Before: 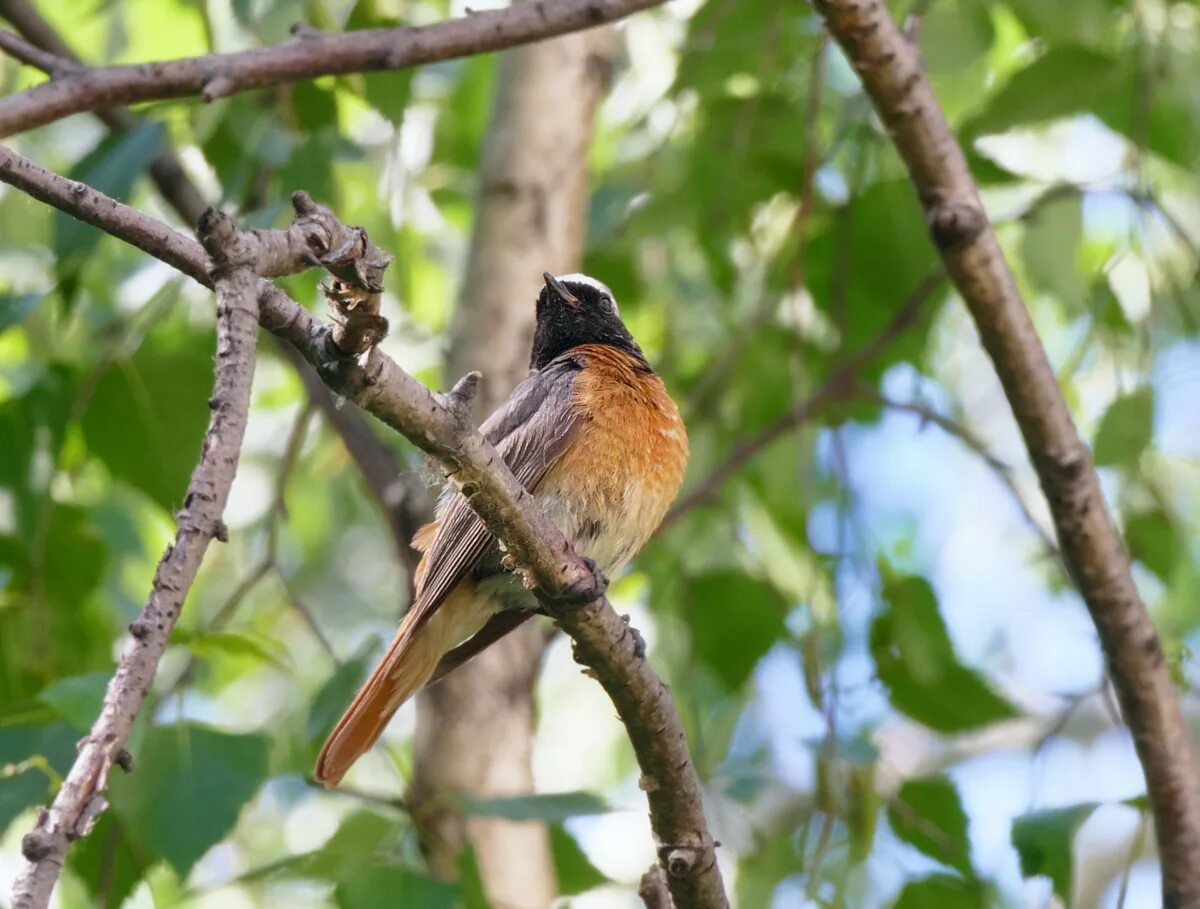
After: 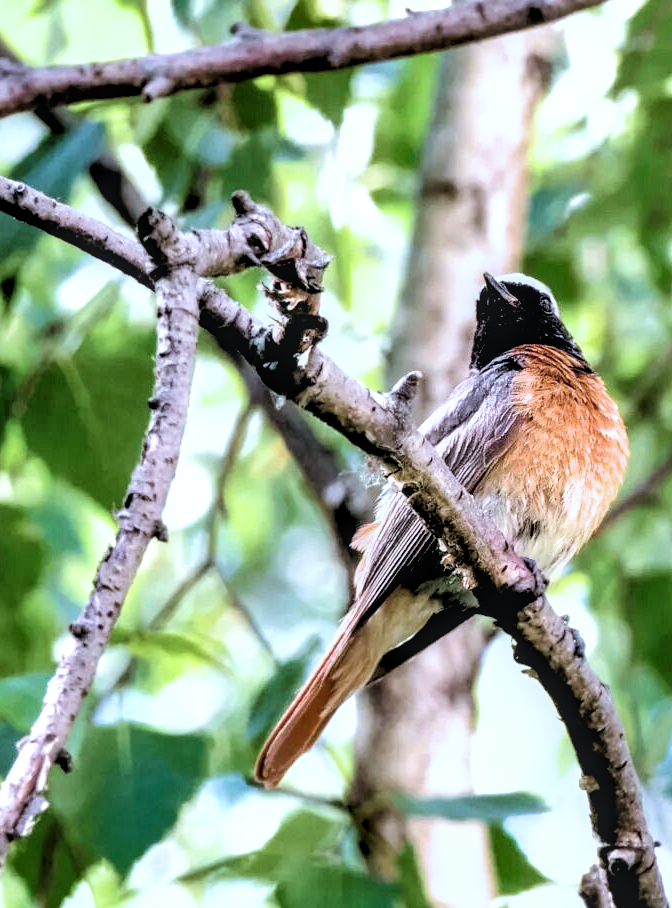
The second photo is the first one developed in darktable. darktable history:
crop: left 5.013%, right 38.959%
shadows and highlights: soften with gaussian
haze removal: strength -0.059, compatibility mode true, adaptive false
color correction: highlights a* -1.93, highlights b* -18.2
filmic rgb: middle gray luminance 13.54%, black relative exposure -1.99 EV, white relative exposure 3.08 EV, target black luminance 0%, hardness 1.78, latitude 58.62%, contrast 1.731, highlights saturation mix 4.24%, shadows ↔ highlights balance -36.86%
velvia: on, module defaults
local contrast: detail 130%
tone equalizer: -8 EV -0.731 EV, -7 EV -0.699 EV, -6 EV -0.608 EV, -5 EV -0.383 EV, -3 EV 0.394 EV, -2 EV 0.6 EV, -1 EV 0.681 EV, +0 EV 0.731 EV
